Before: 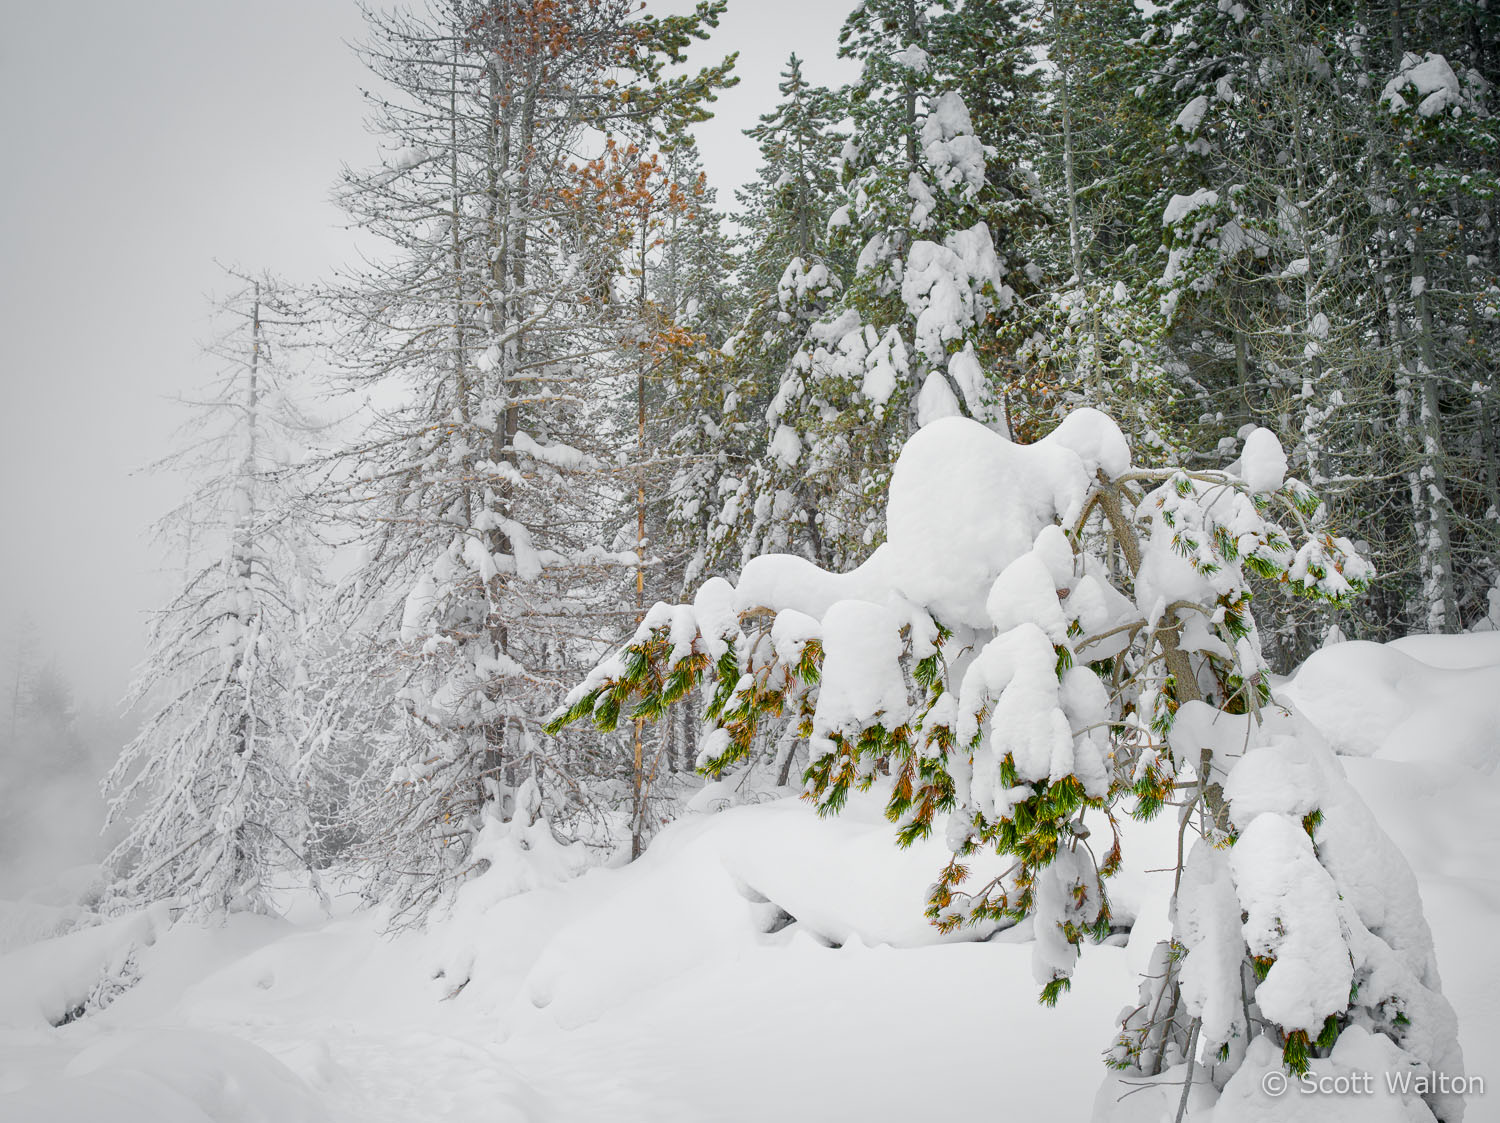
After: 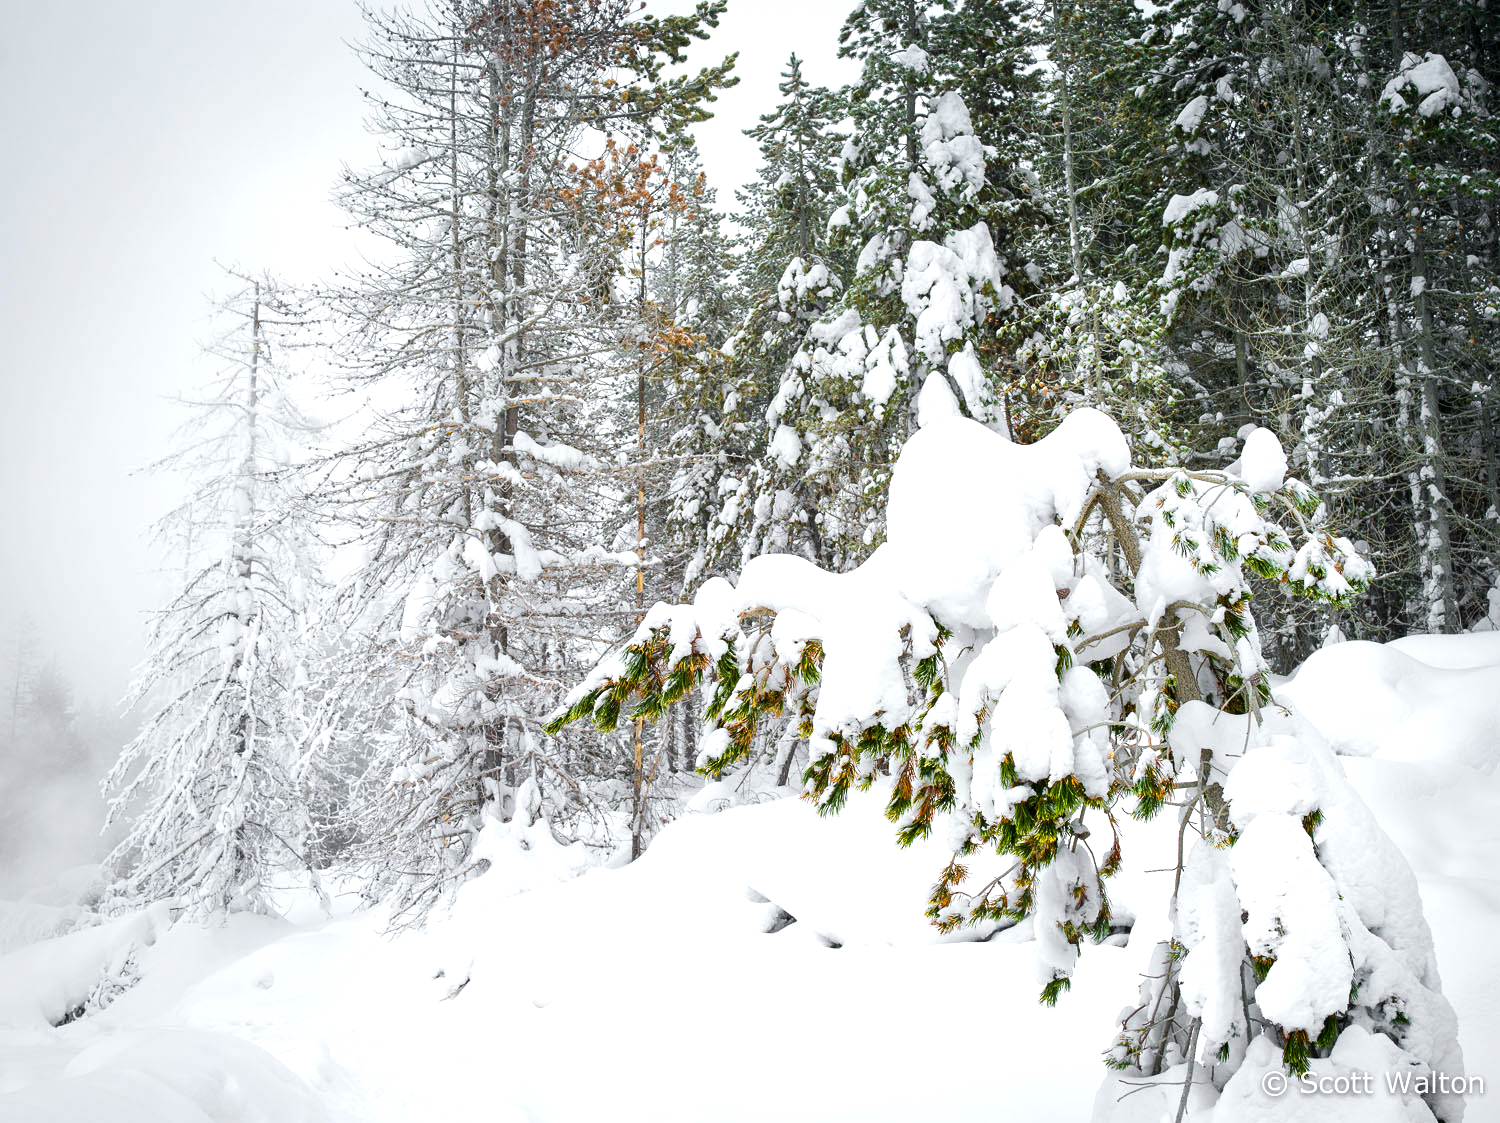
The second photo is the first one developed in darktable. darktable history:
white balance: red 0.986, blue 1.01
tone equalizer: -8 EV -0.75 EV, -7 EV -0.7 EV, -6 EV -0.6 EV, -5 EV -0.4 EV, -3 EV 0.4 EV, -2 EV 0.6 EV, -1 EV 0.7 EV, +0 EV 0.75 EV, edges refinement/feathering 500, mask exposure compensation -1.57 EV, preserve details no
